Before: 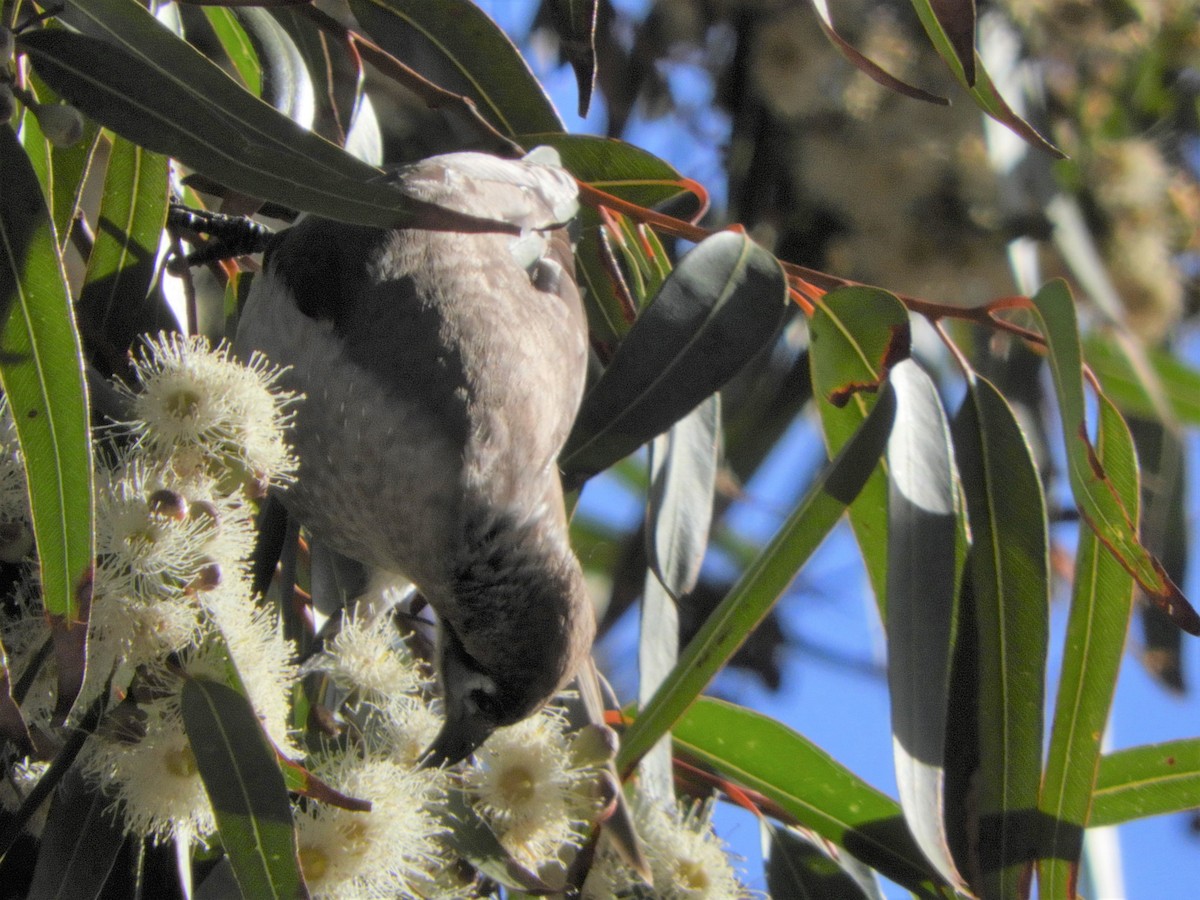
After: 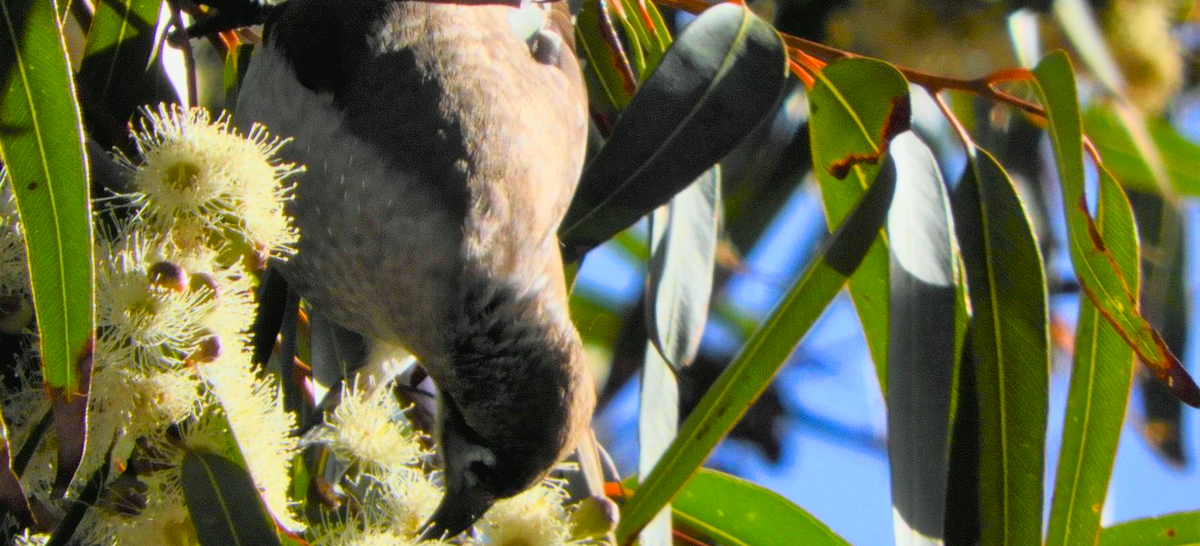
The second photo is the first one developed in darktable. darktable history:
contrast brightness saturation: contrast 0.08, saturation 0.02
crop and rotate: top 25.357%, bottom 13.942%
velvia: strength 32%, mid-tones bias 0.2
tone curve: curves: ch0 [(0, 0.024) (0.031, 0.027) (0.113, 0.069) (0.198, 0.18) (0.304, 0.303) (0.441, 0.462) (0.557, 0.6) (0.711, 0.79) (0.812, 0.878) (0.927, 0.935) (1, 0.963)]; ch1 [(0, 0) (0.222, 0.2) (0.343, 0.325) (0.45, 0.441) (0.502, 0.501) (0.527, 0.534) (0.55, 0.561) (0.632, 0.656) (0.735, 0.754) (1, 1)]; ch2 [(0, 0) (0.249, 0.222) (0.352, 0.348) (0.424, 0.439) (0.476, 0.482) (0.499, 0.501) (0.517, 0.516) (0.532, 0.544) (0.558, 0.585) (0.596, 0.629) (0.726, 0.745) (0.82, 0.796) (0.998, 0.928)], color space Lab, independent channels, preserve colors none
